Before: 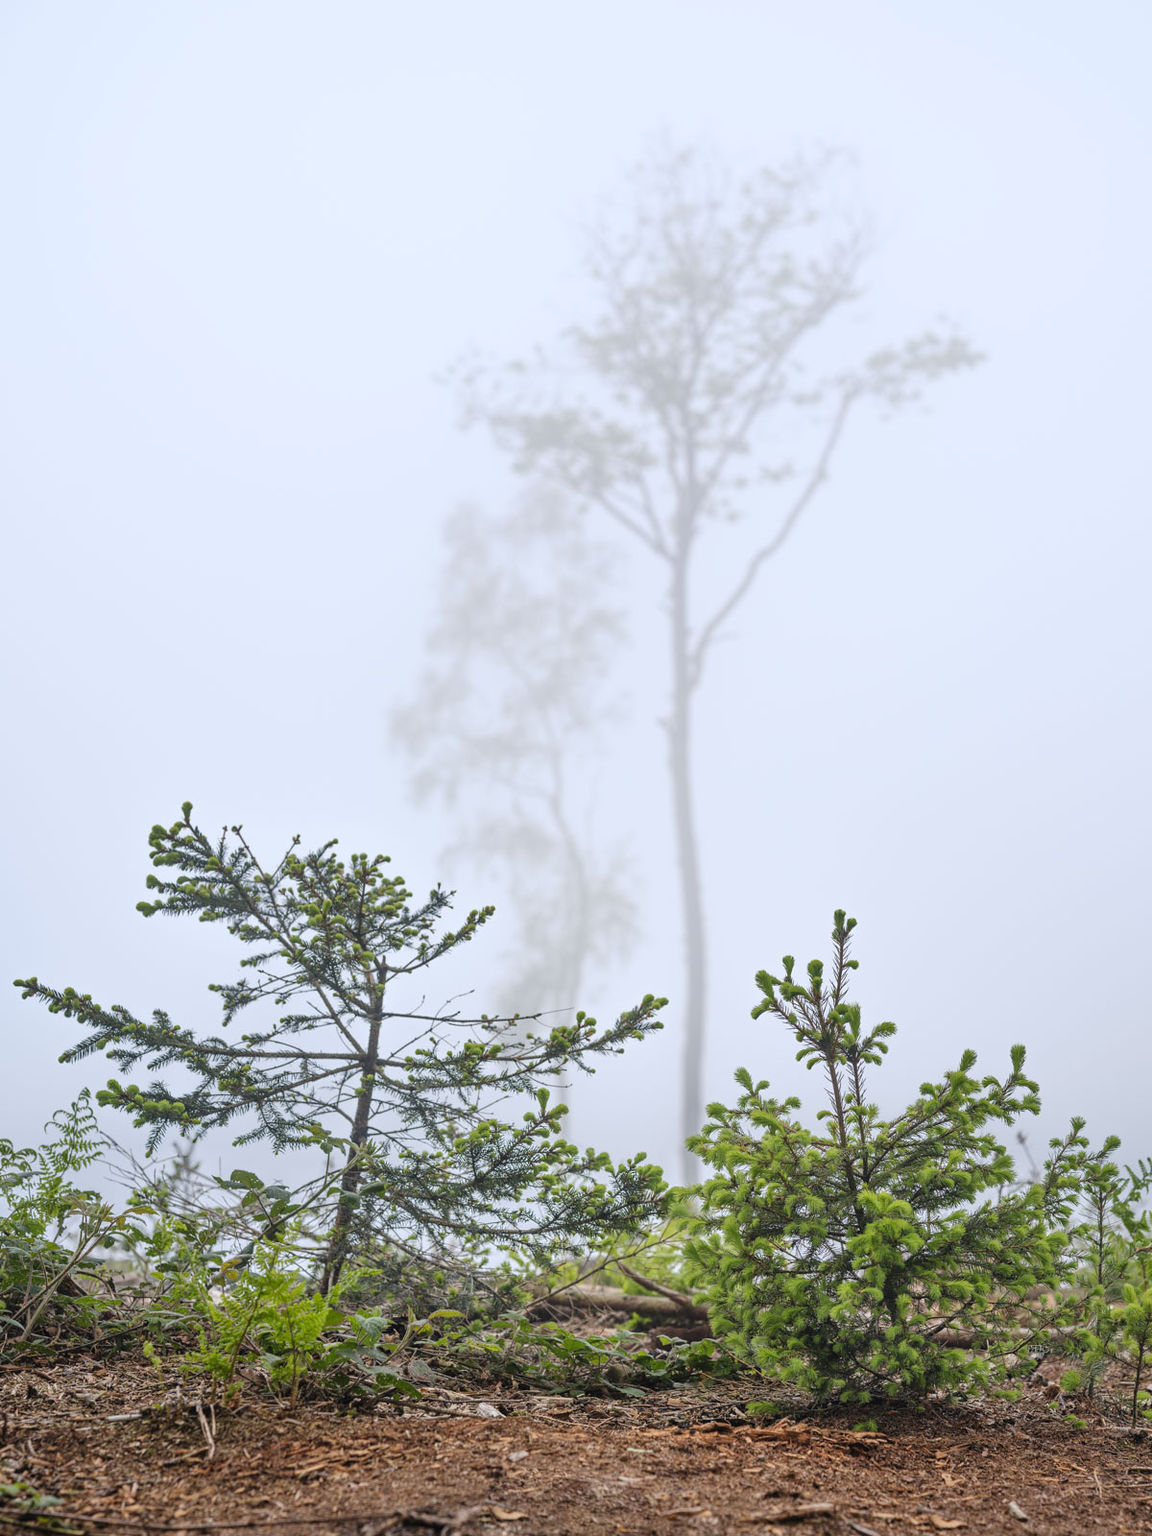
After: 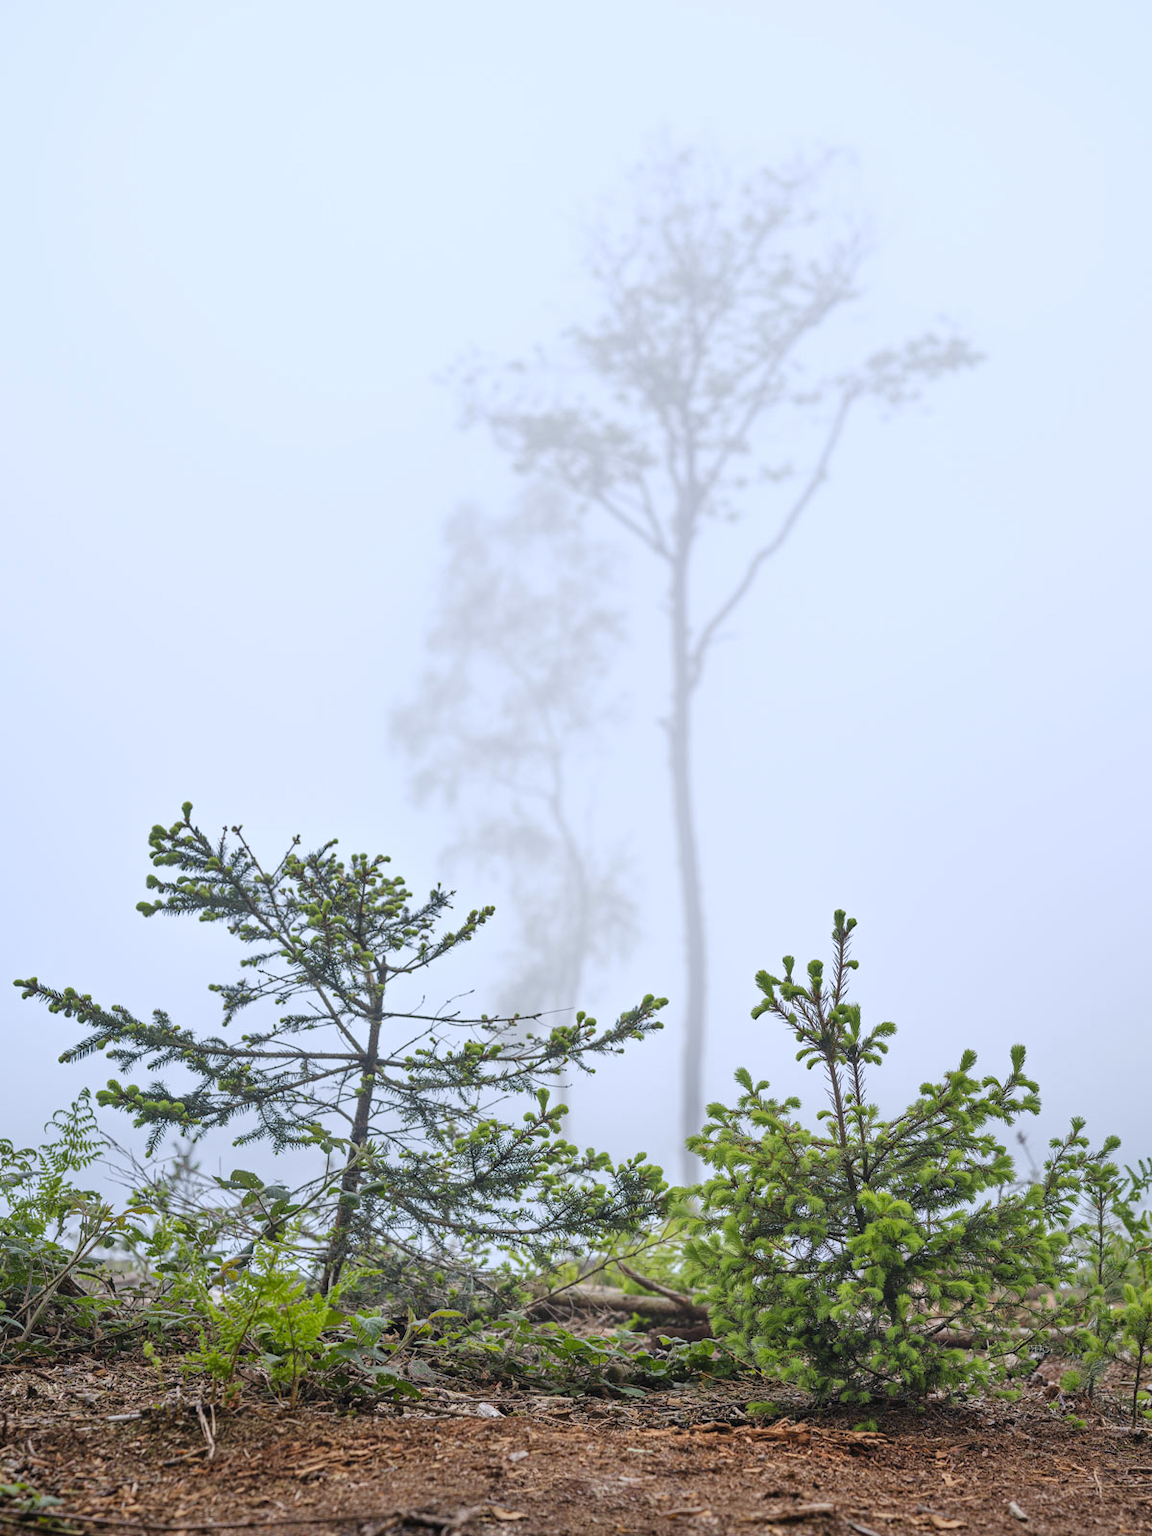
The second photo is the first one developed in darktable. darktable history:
color zones: curves: ch1 [(0, 0.513) (0.143, 0.524) (0.286, 0.511) (0.429, 0.506) (0.571, 0.503) (0.714, 0.503) (0.857, 0.508) (1, 0.513)]
white balance: red 0.976, blue 1.04
